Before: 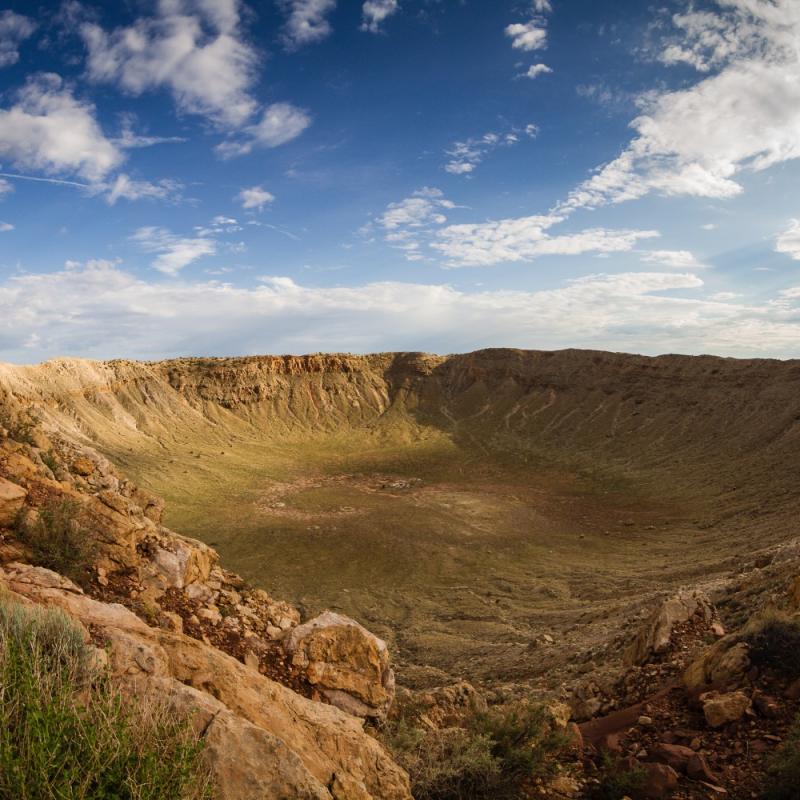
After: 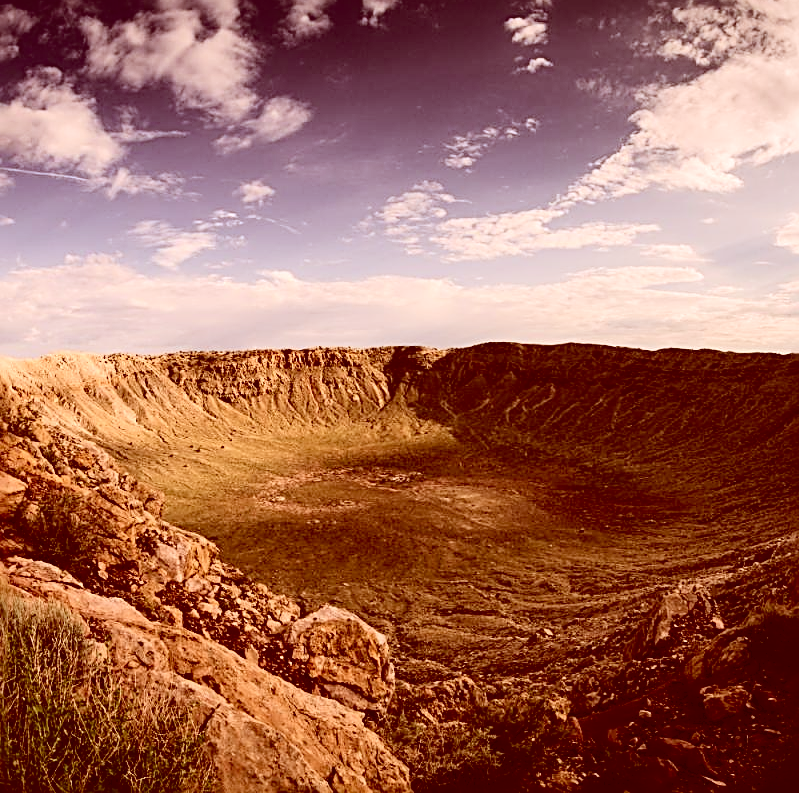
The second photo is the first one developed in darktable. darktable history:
tone curve: curves: ch0 [(0, 0) (0.003, 0.068) (0.011, 0.068) (0.025, 0.068) (0.044, 0.068) (0.069, 0.072) (0.1, 0.072) (0.136, 0.077) (0.177, 0.095) (0.224, 0.126) (0.277, 0.2) (0.335, 0.3) (0.399, 0.407) (0.468, 0.52) (0.543, 0.624) (0.623, 0.721) (0.709, 0.811) (0.801, 0.88) (0.898, 0.942) (1, 1)], color space Lab, independent channels, preserve colors none
crop: top 0.791%, right 0.108%
color correction: highlights a* 9.46, highlights b* 8.57, shadows a* 39.49, shadows b* 39.92, saturation 0.815
sharpen: radius 2.843, amount 0.726
